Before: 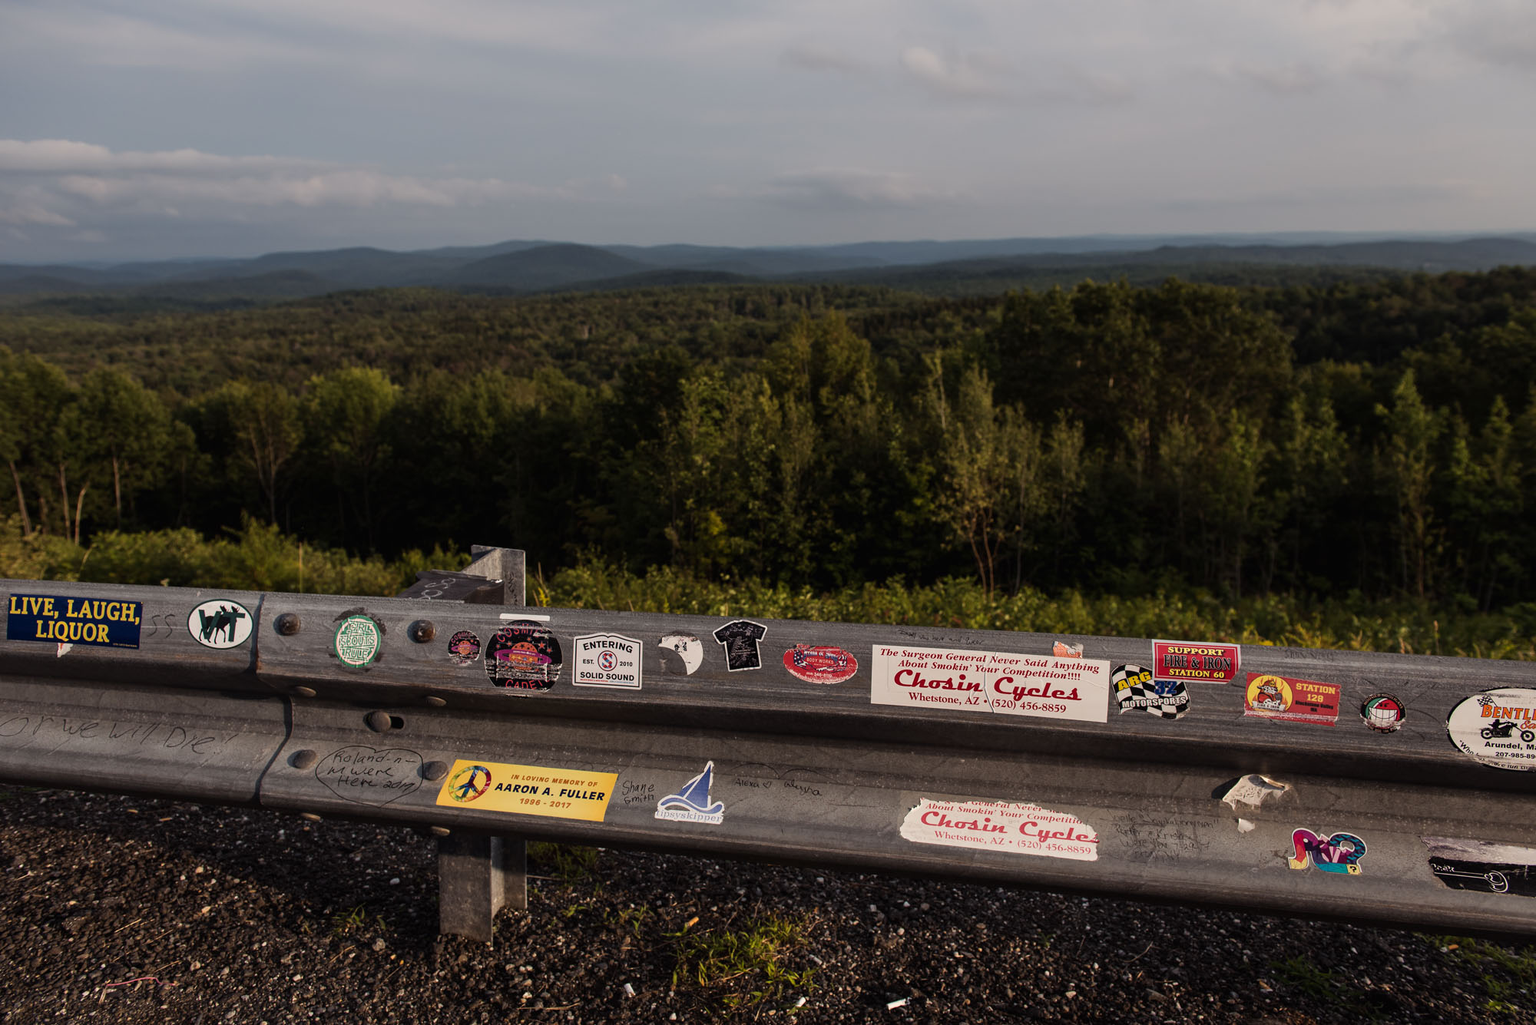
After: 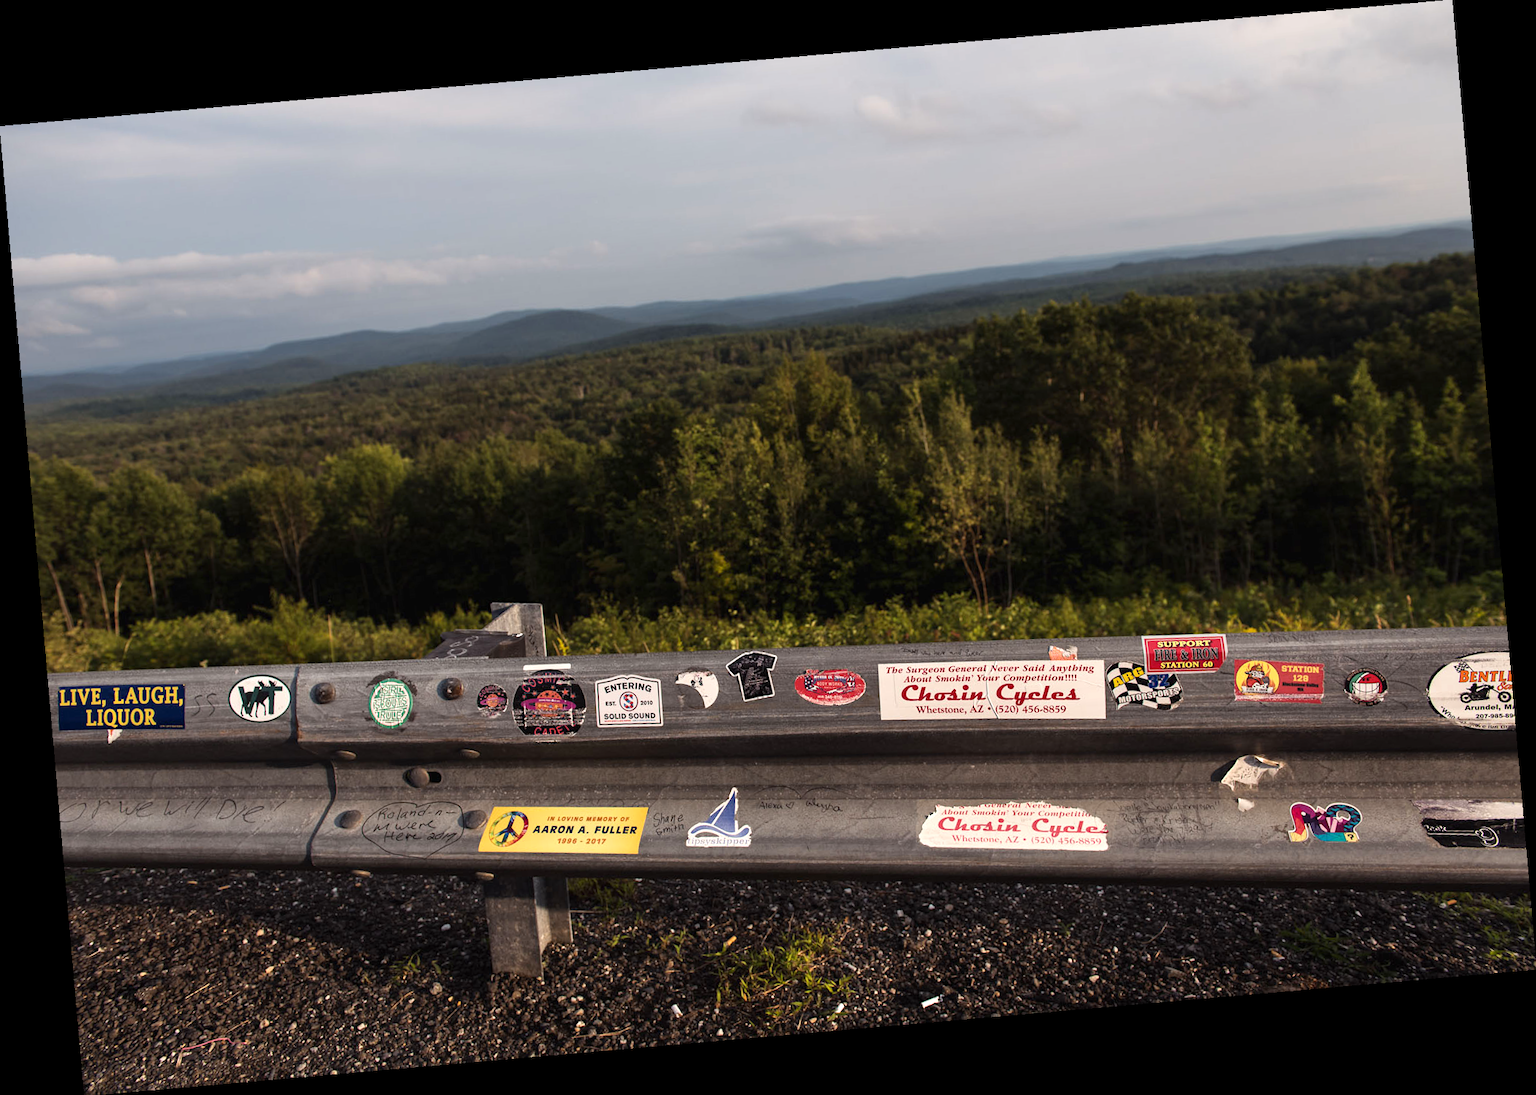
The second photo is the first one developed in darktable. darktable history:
exposure: exposure 0.6 EV, compensate highlight preservation false
rotate and perspective: rotation -4.98°, automatic cropping off
